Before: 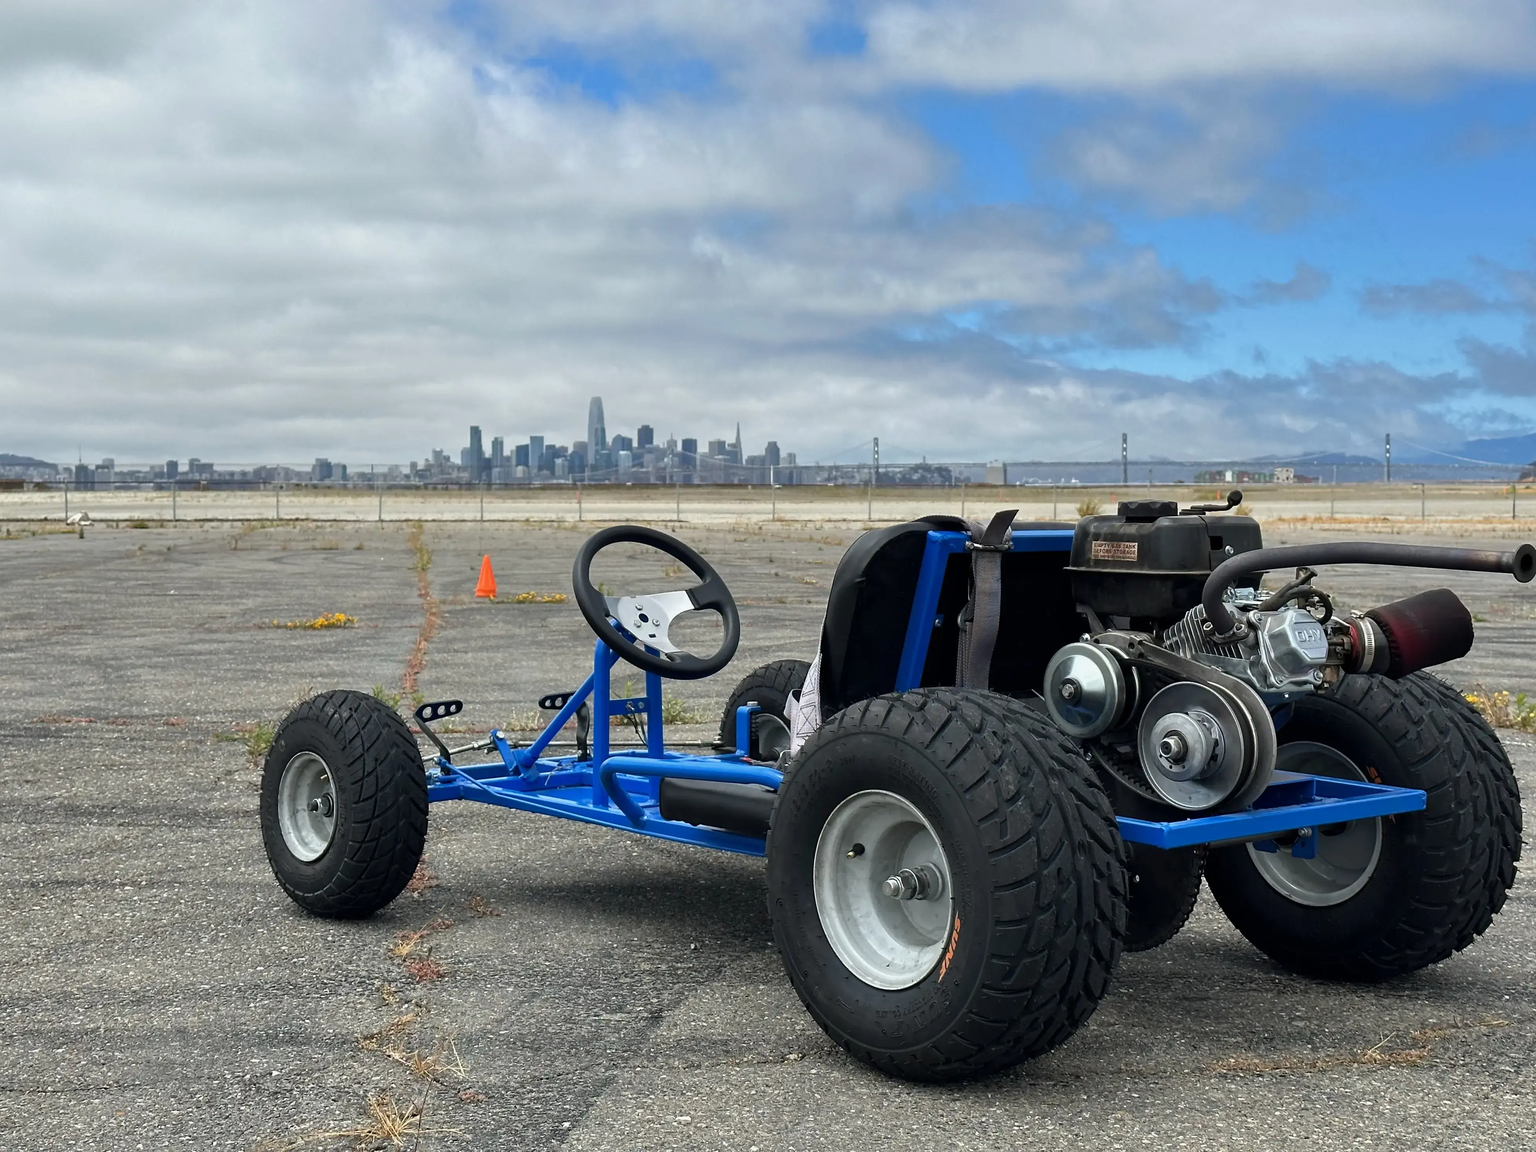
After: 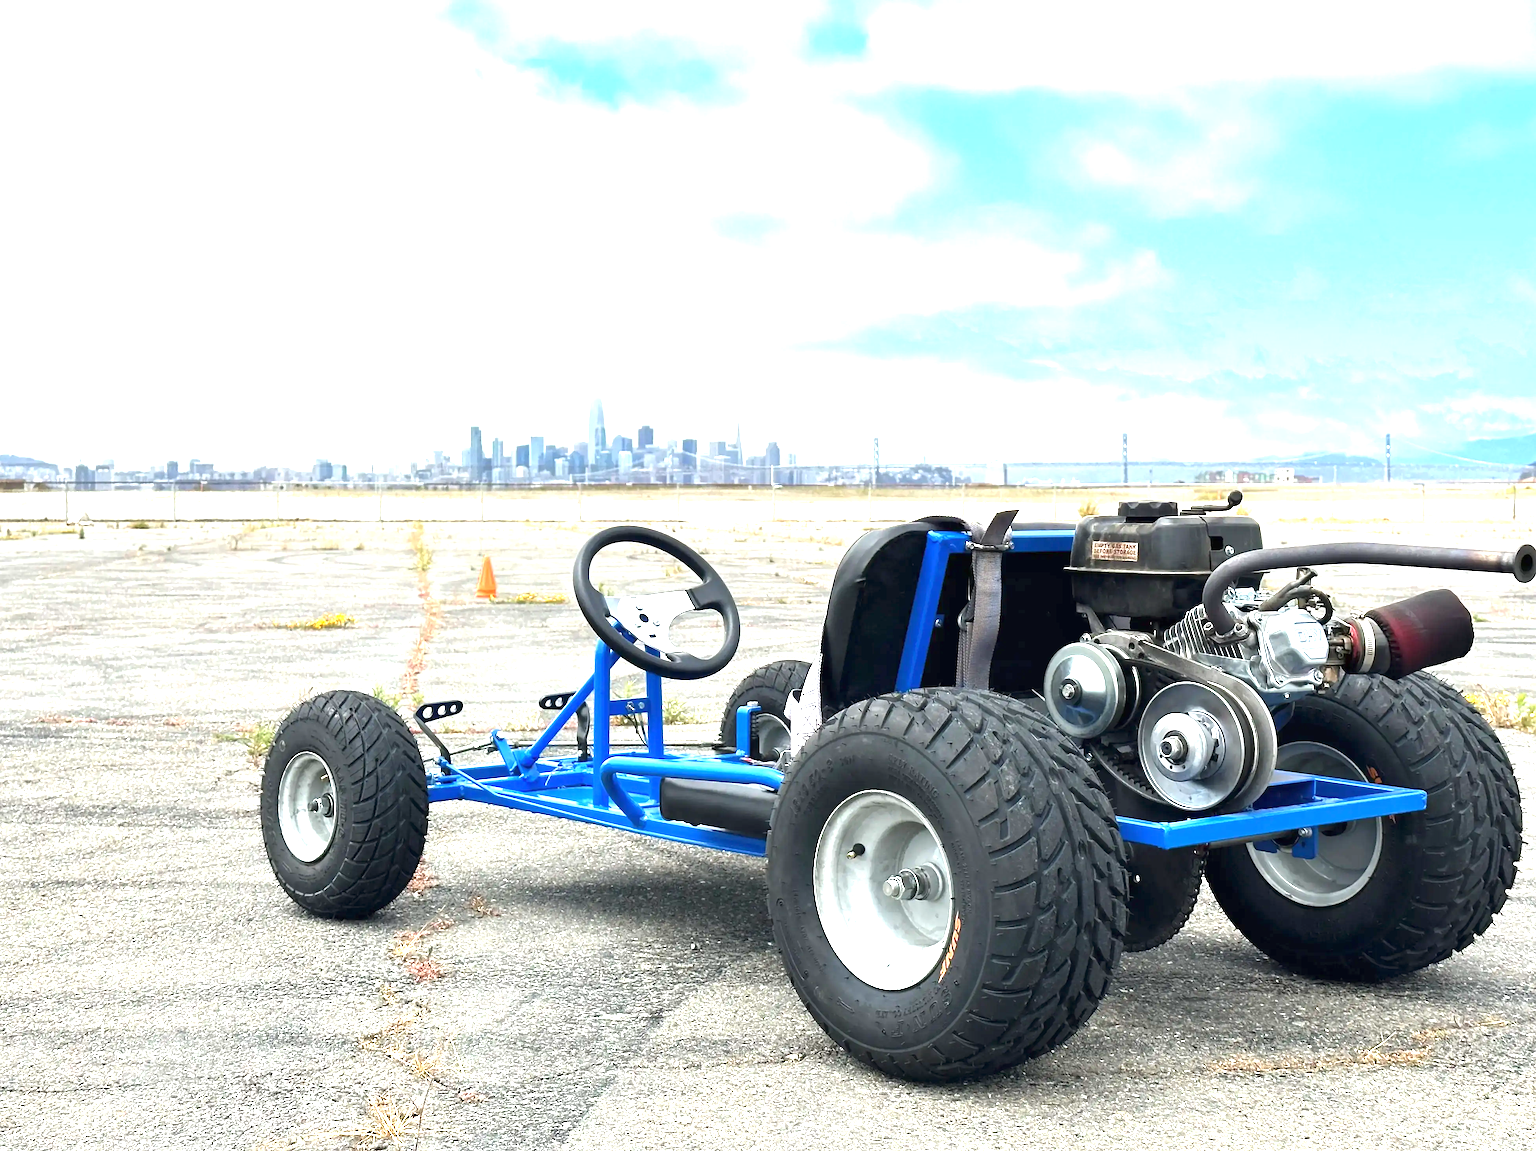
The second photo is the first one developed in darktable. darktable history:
exposure: black level correction 0, exposure 1.894 EV, compensate highlight preservation false
